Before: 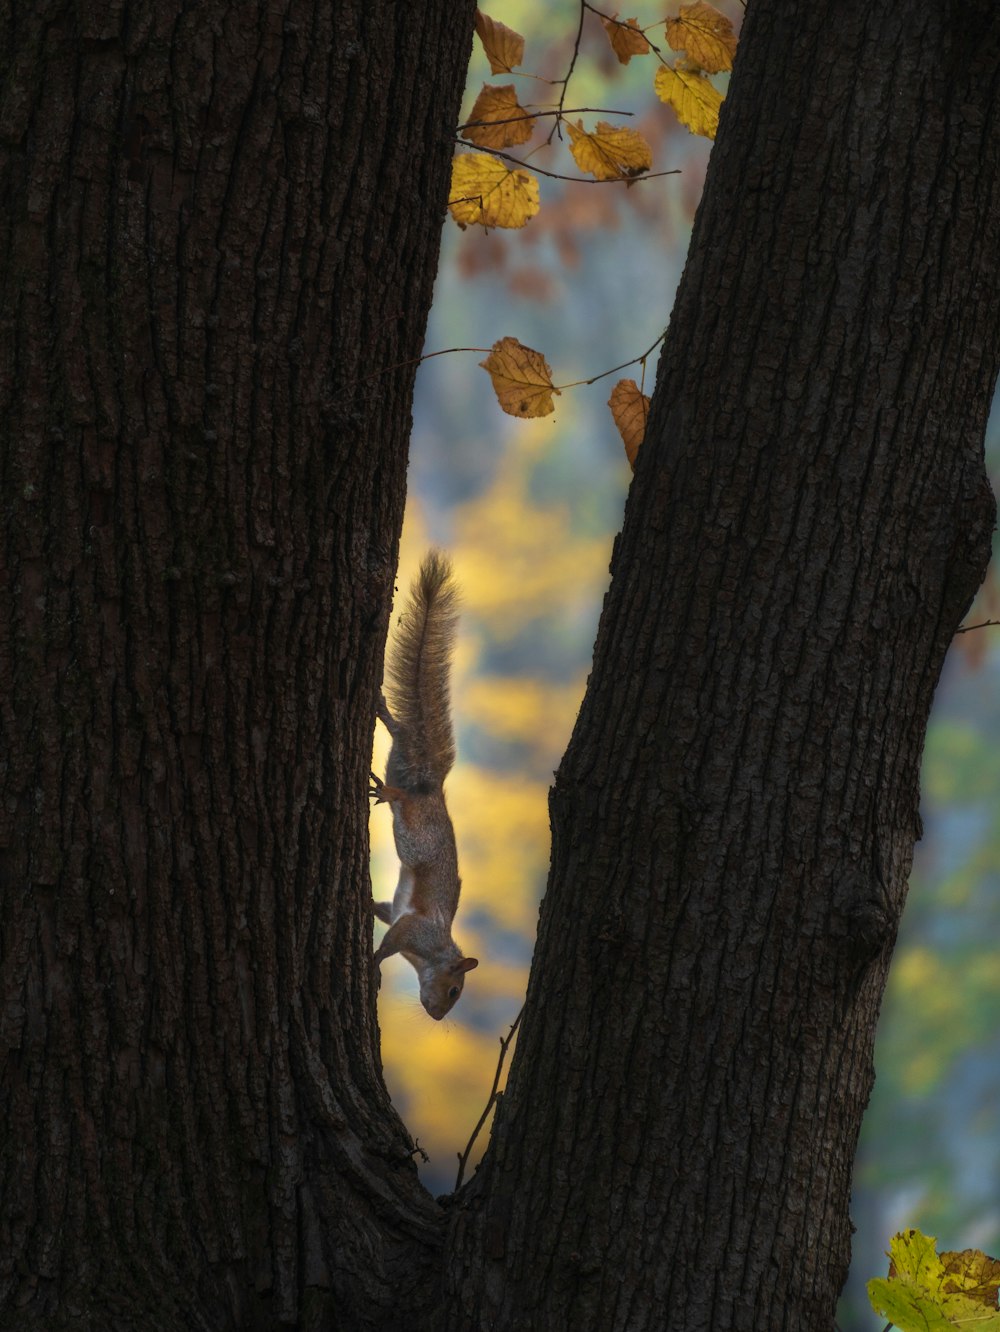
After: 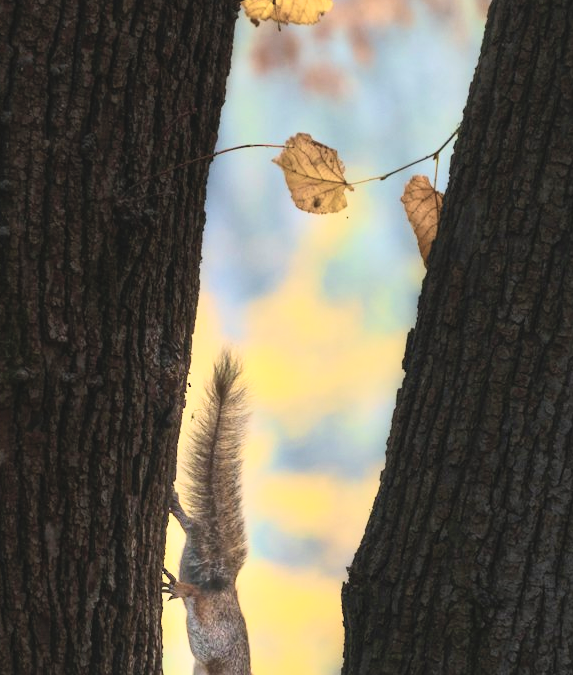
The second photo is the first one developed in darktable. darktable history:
color zones: curves: ch0 [(0, 0.5) (0.125, 0.4) (0.25, 0.5) (0.375, 0.4) (0.5, 0.4) (0.625, 0.35) (0.75, 0.35) (0.875, 0.5)]; ch1 [(0, 0.35) (0.125, 0.45) (0.25, 0.35) (0.375, 0.35) (0.5, 0.35) (0.625, 0.35) (0.75, 0.45) (0.875, 0.35)]; ch2 [(0, 0.6) (0.125, 0.5) (0.25, 0.5) (0.375, 0.6) (0.5, 0.6) (0.625, 0.5) (0.75, 0.5) (0.875, 0.5)], mix -120.91%
crop: left 20.737%, top 15.328%, right 21.886%, bottom 33.964%
tone curve: curves: ch0 [(0, 0) (0.003, 0.004) (0.011, 0.015) (0.025, 0.034) (0.044, 0.061) (0.069, 0.095) (0.1, 0.137) (0.136, 0.187) (0.177, 0.244) (0.224, 0.308) (0.277, 0.415) (0.335, 0.532) (0.399, 0.642) (0.468, 0.747) (0.543, 0.829) (0.623, 0.886) (0.709, 0.924) (0.801, 0.951) (0.898, 0.975) (1, 1)], color space Lab, independent channels, preserve colors none
local contrast: mode bilateral grid, contrast 9, coarseness 24, detail 115%, midtone range 0.2
contrast brightness saturation: contrast -0.091, saturation -0.085
velvia: on, module defaults
